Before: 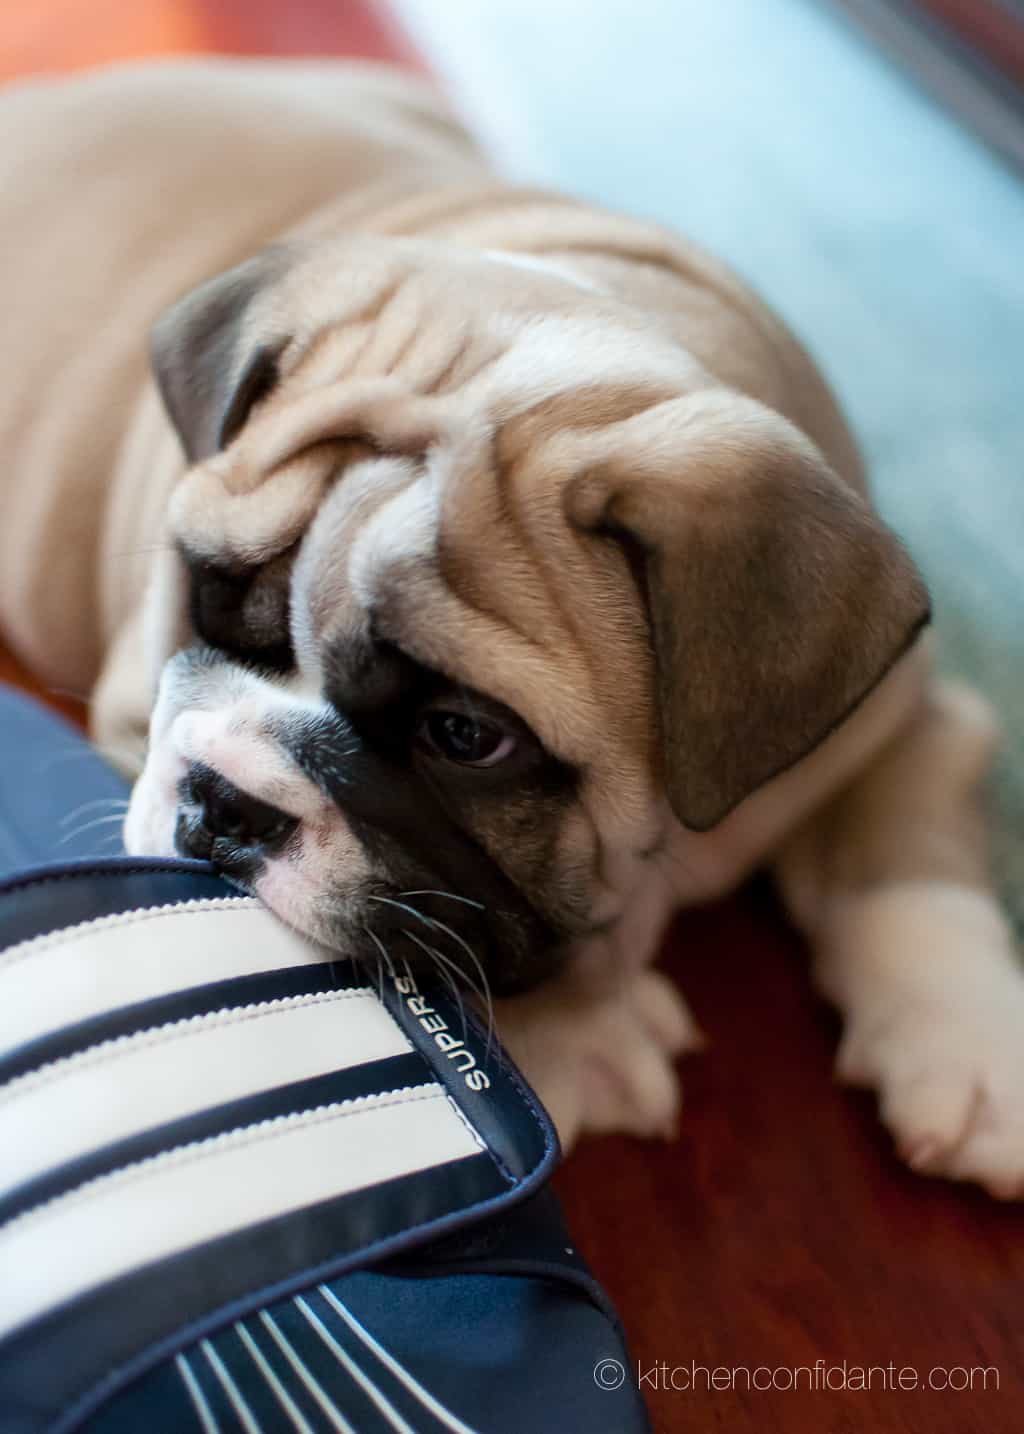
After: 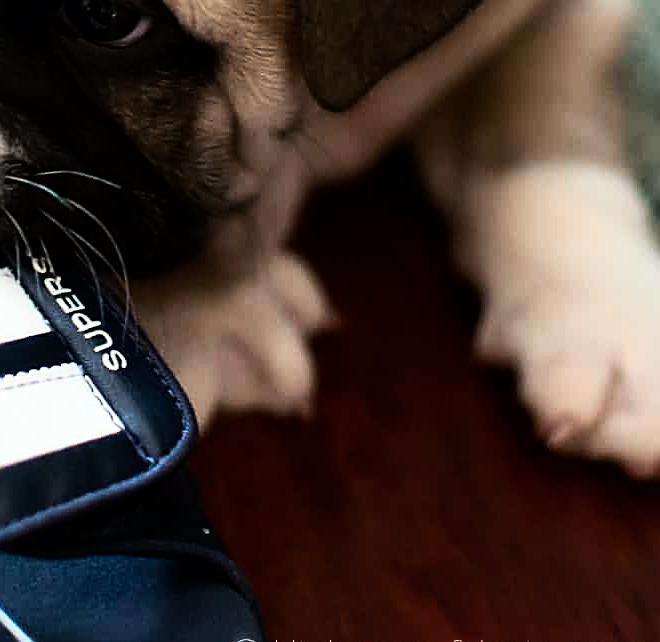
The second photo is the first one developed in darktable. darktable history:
crop and rotate: left 35.509%, top 50.238%, bottom 4.934%
filmic rgb: black relative exposure -11.35 EV, white relative exposure 3.22 EV, hardness 6.76, color science v6 (2022)
tone equalizer: -8 EV -1.08 EV, -7 EV -1.01 EV, -6 EV -0.867 EV, -5 EV -0.578 EV, -3 EV 0.578 EV, -2 EV 0.867 EV, -1 EV 1.01 EV, +0 EV 1.08 EV, edges refinement/feathering 500, mask exposure compensation -1.57 EV, preserve details no
sharpen: on, module defaults
